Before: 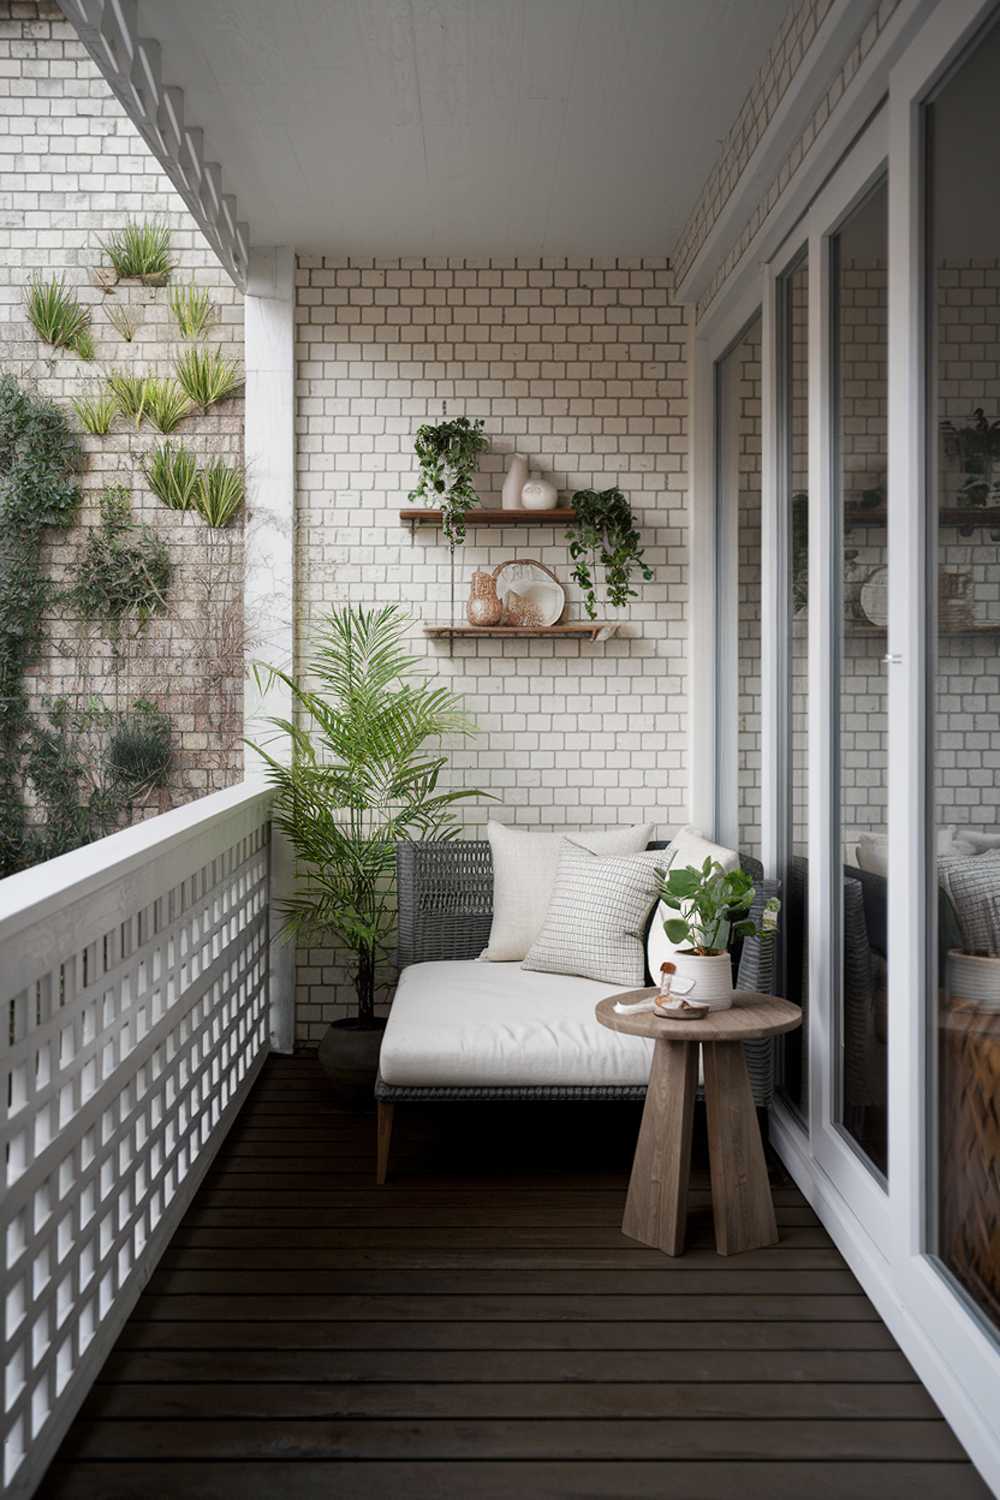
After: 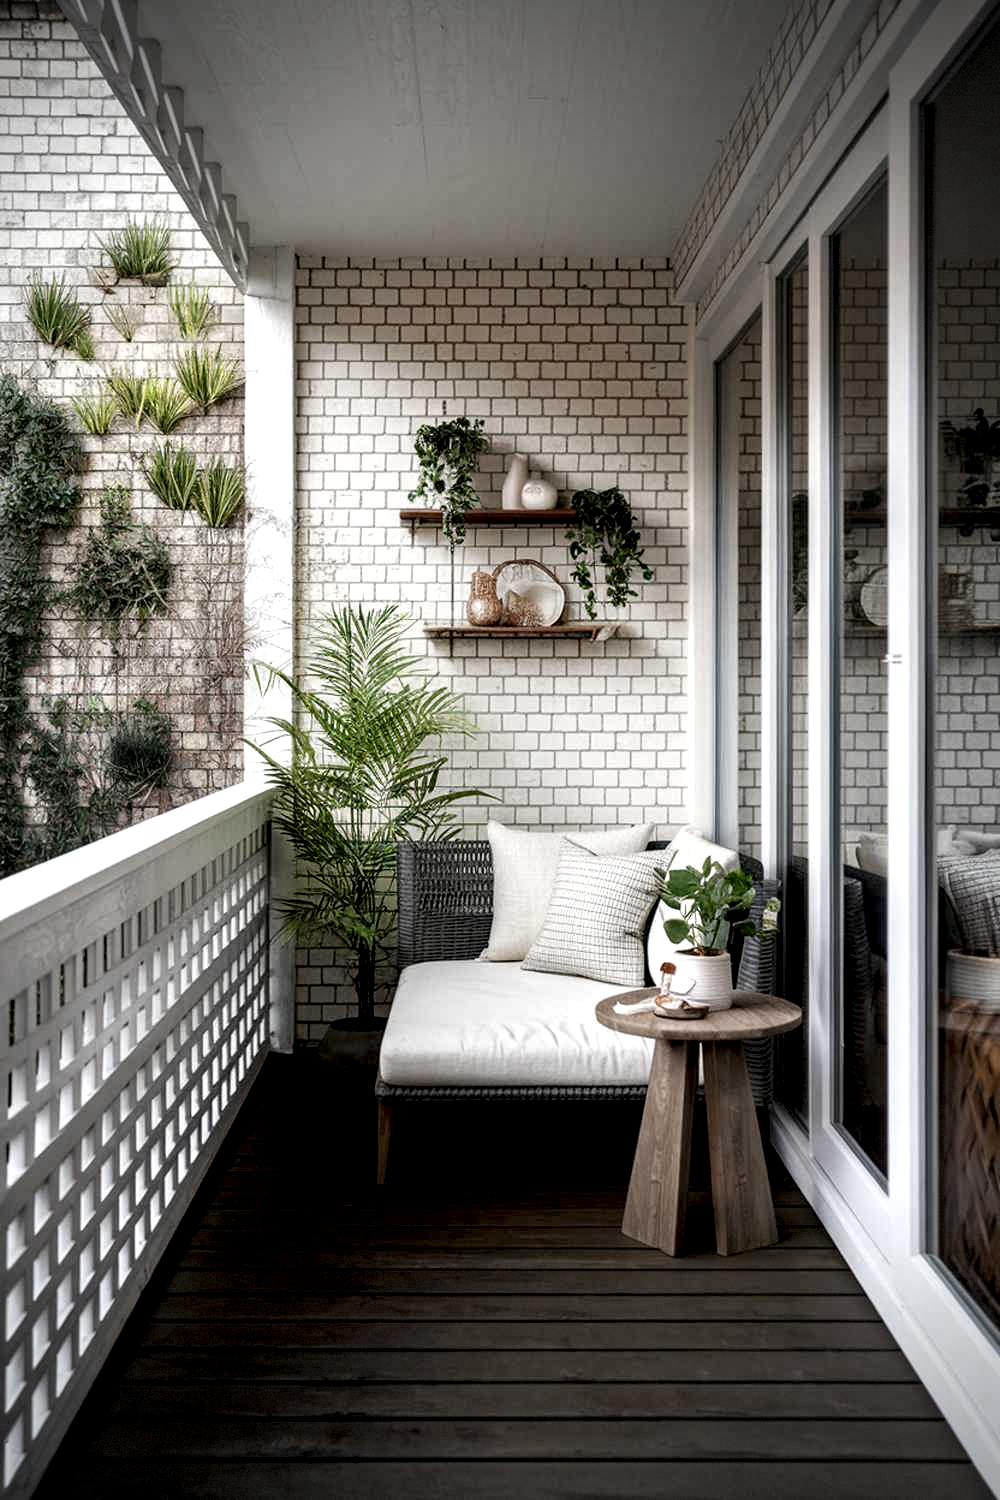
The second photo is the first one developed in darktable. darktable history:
vignetting: fall-off start 75.42%, width/height ratio 1.083, dithering 8-bit output, unbound false
local contrast: highlights 81%, shadows 58%, detail 175%, midtone range 0.598
